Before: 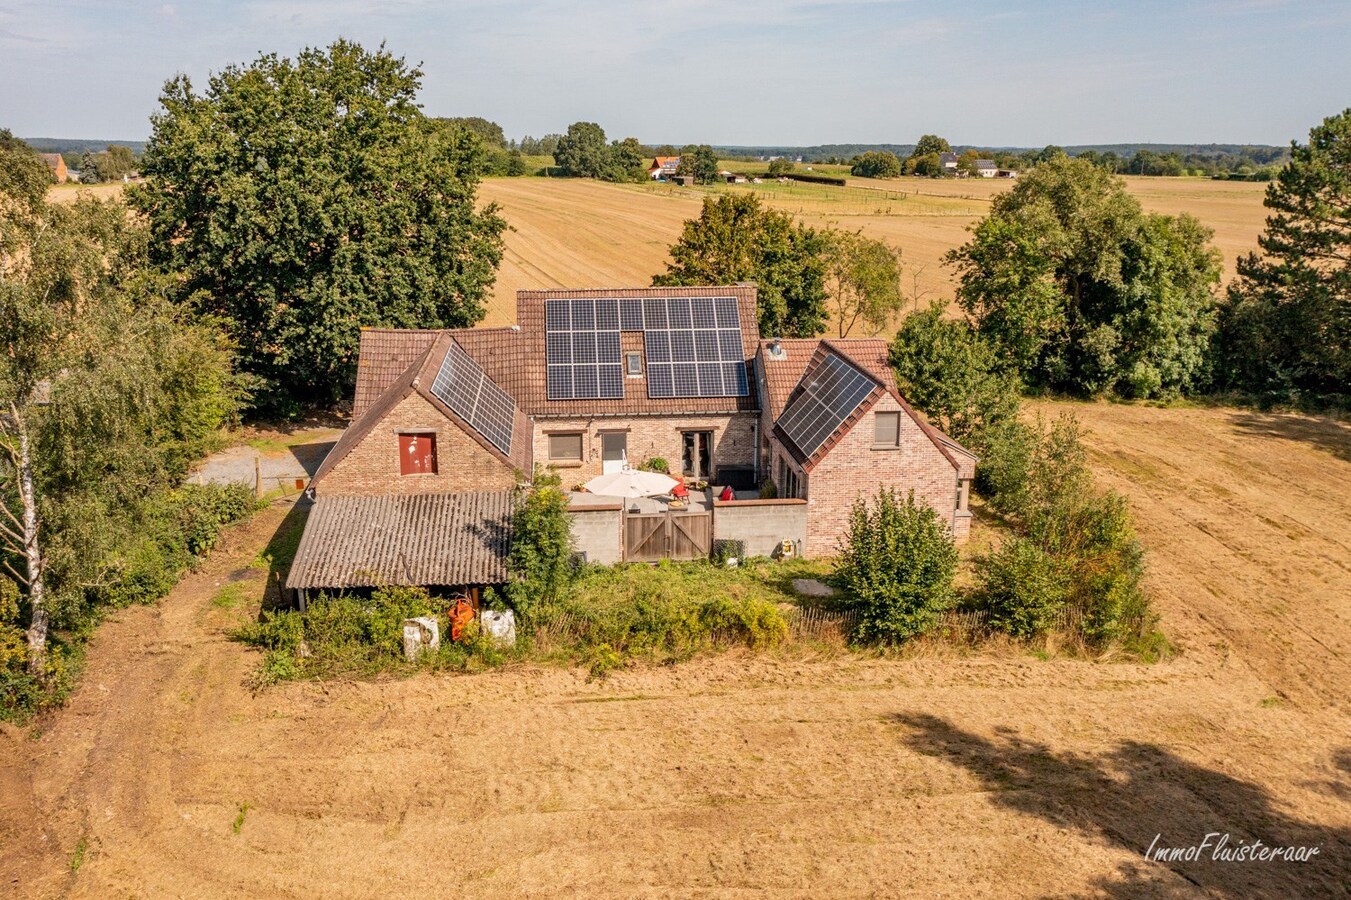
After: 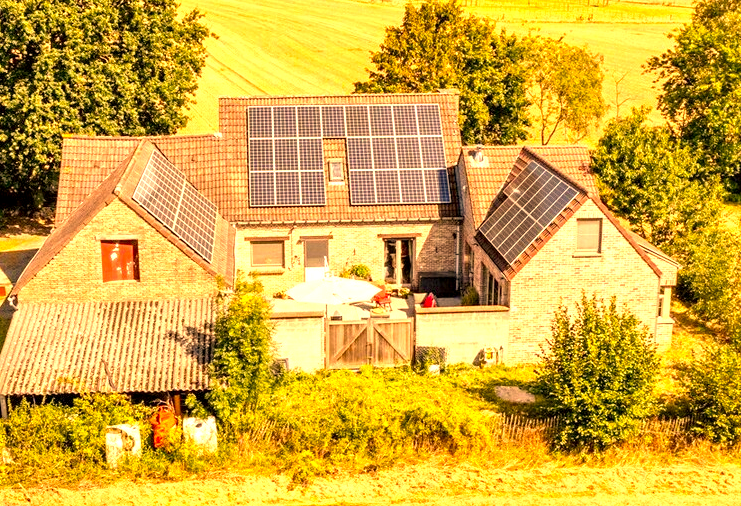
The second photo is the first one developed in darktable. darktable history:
color correction: highlights a* 18.46, highlights b* 34.95, shadows a* 1.77, shadows b* 6.19, saturation 1.01
exposure: black level correction 0.002, exposure 1.314 EV, compensate highlight preservation false
crop and rotate: left 22.187%, top 21.53%, right 22.895%, bottom 22.216%
